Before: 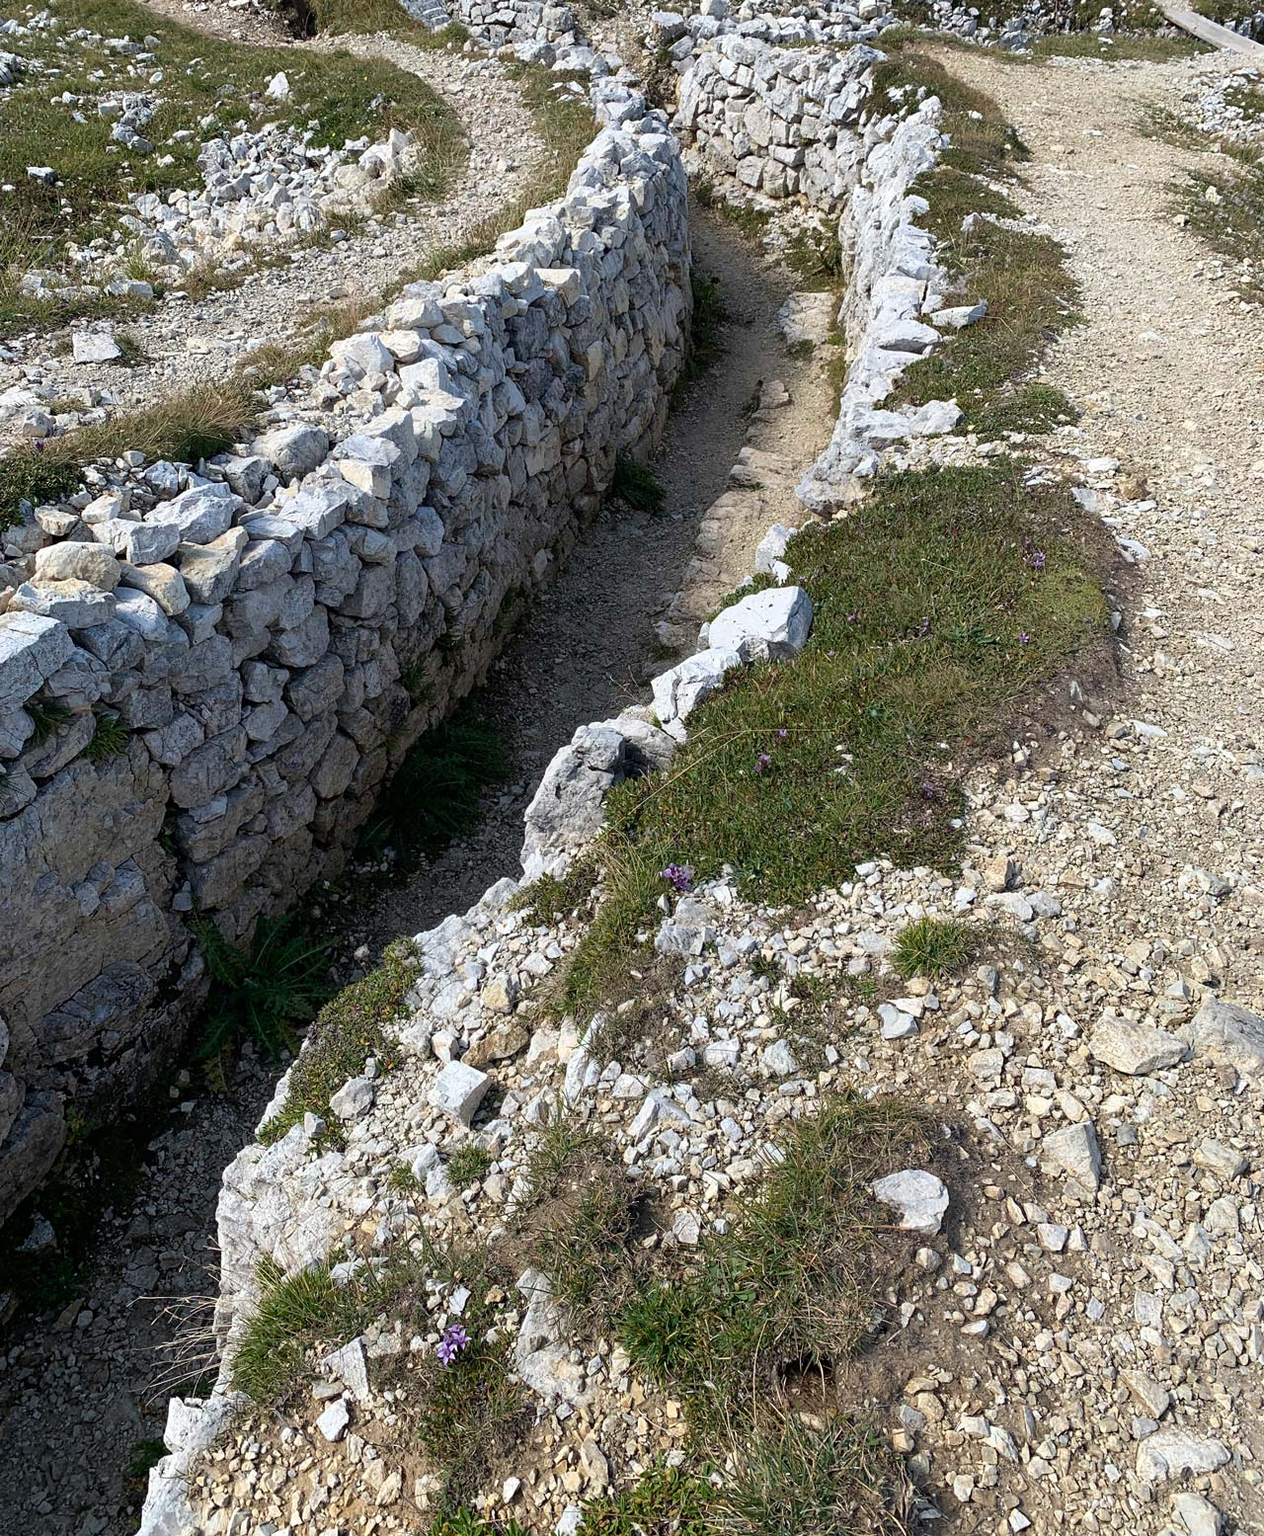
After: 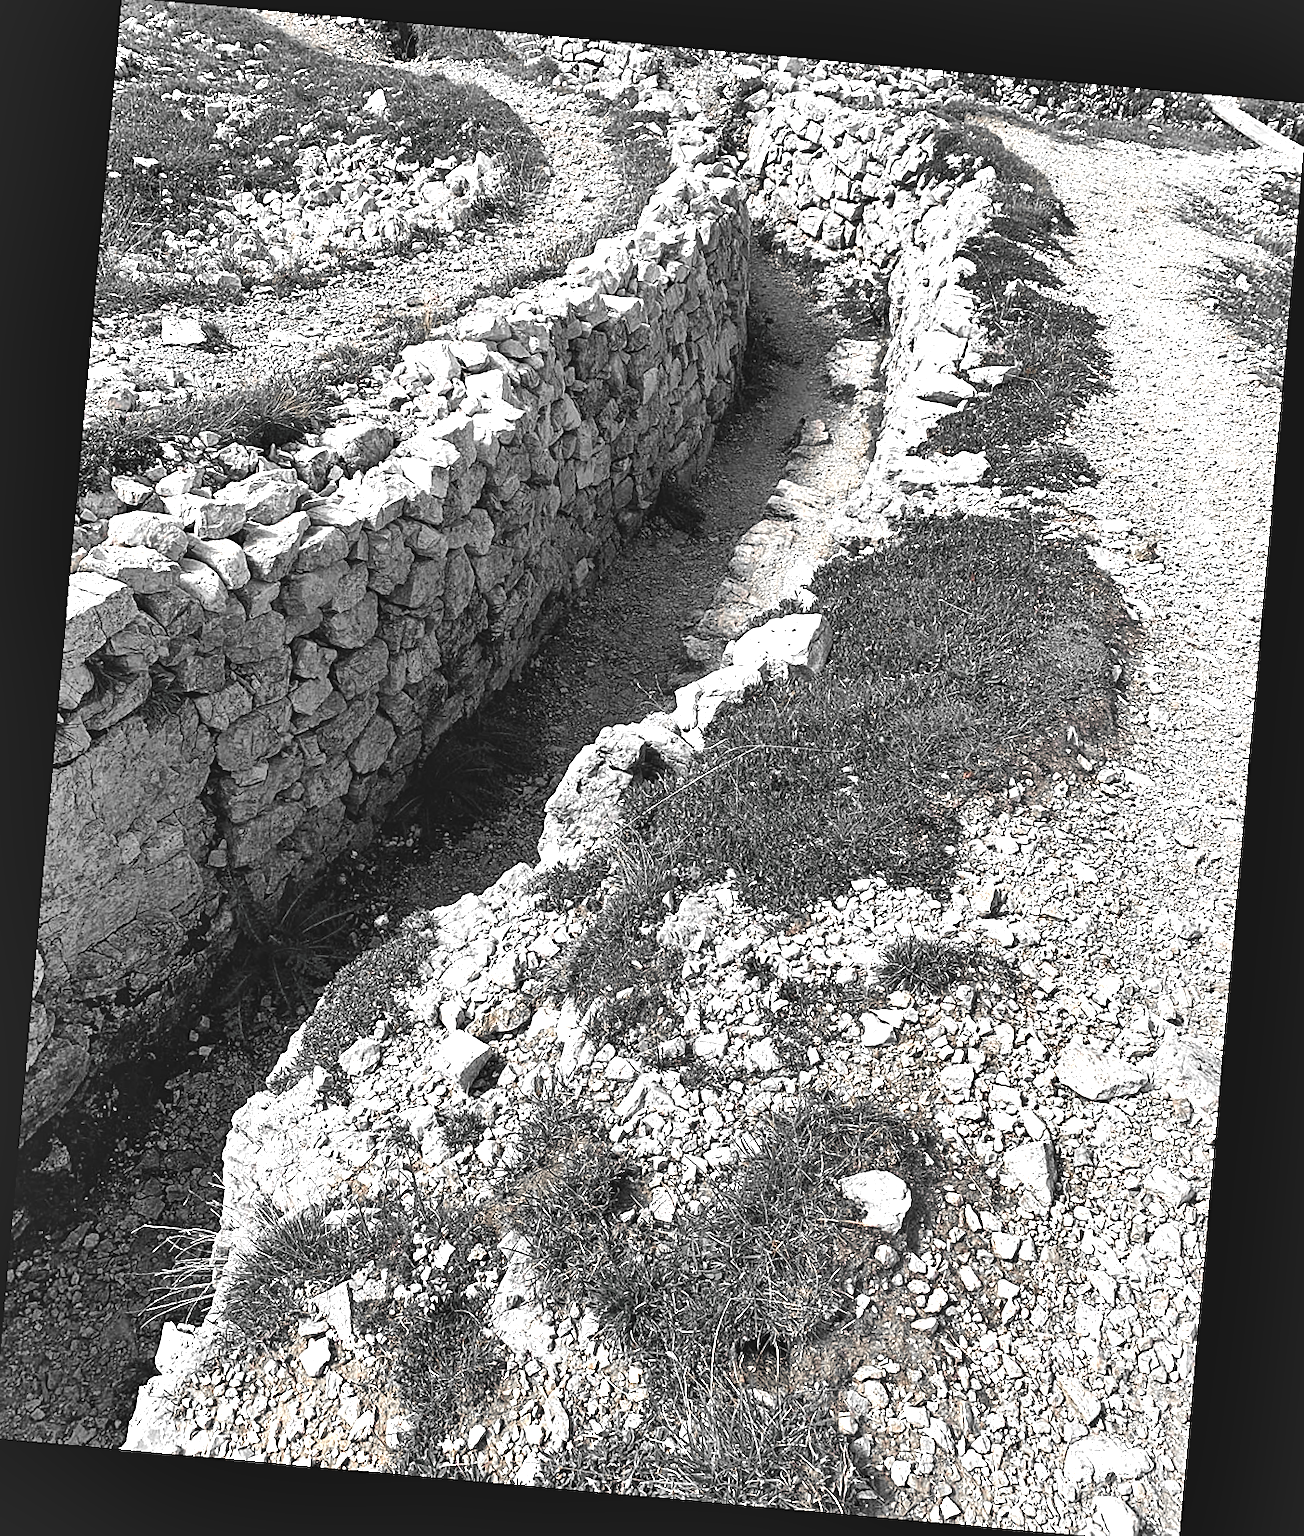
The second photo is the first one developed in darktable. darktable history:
color balance: lift [1.016, 0.983, 1, 1.017], gamma [0.958, 1, 1, 1], gain [0.981, 1.007, 0.993, 1.002], input saturation 118.26%, contrast 13.43%, contrast fulcrum 21.62%, output saturation 82.76%
crop and rotate: left 0.614%, top 0.179%, bottom 0.309%
rotate and perspective: rotation 5.12°, automatic cropping off
exposure: exposure 0.722 EV, compensate highlight preservation false
shadows and highlights: shadows 60, soften with gaussian
sharpen: on, module defaults
color zones: curves: ch0 [(0, 0.65) (0.096, 0.644) (0.221, 0.539) (0.429, 0.5) (0.571, 0.5) (0.714, 0.5) (0.857, 0.5) (1, 0.65)]; ch1 [(0, 0.5) (0.143, 0.5) (0.257, -0.002) (0.429, 0.04) (0.571, -0.001) (0.714, -0.015) (0.857, 0.024) (1, 0.5)]
